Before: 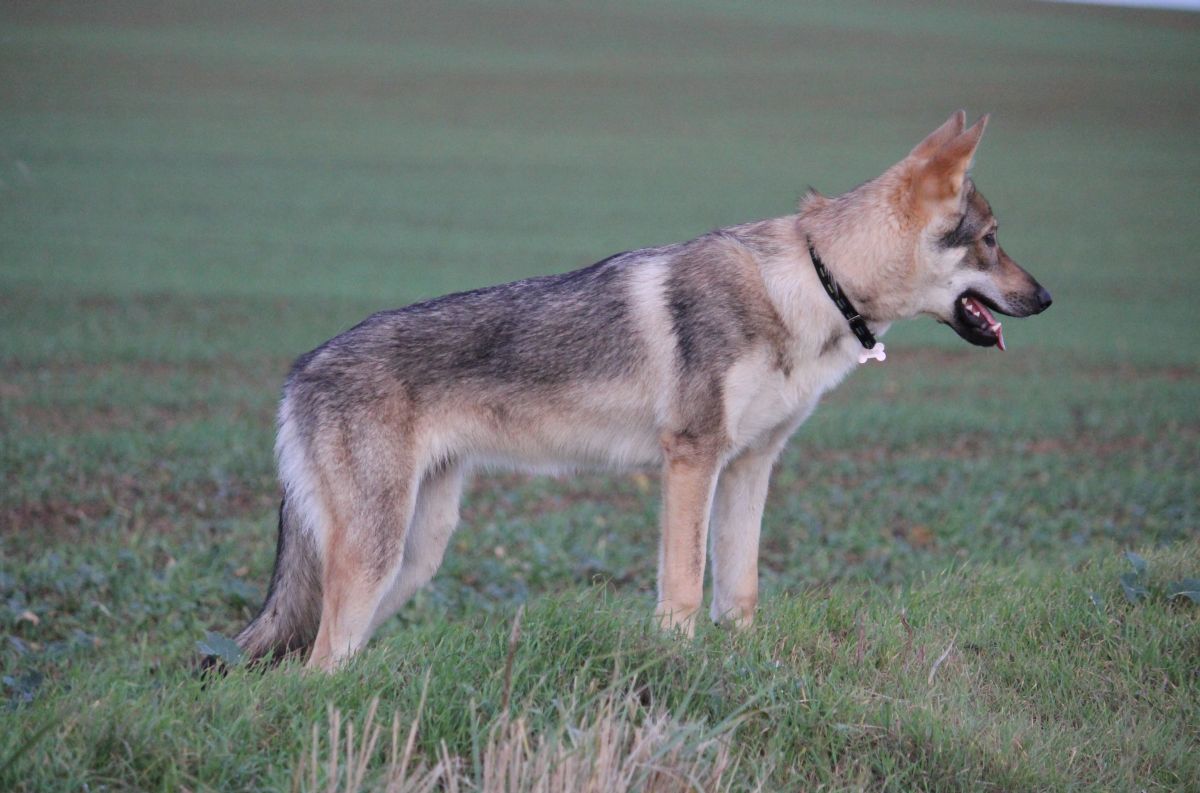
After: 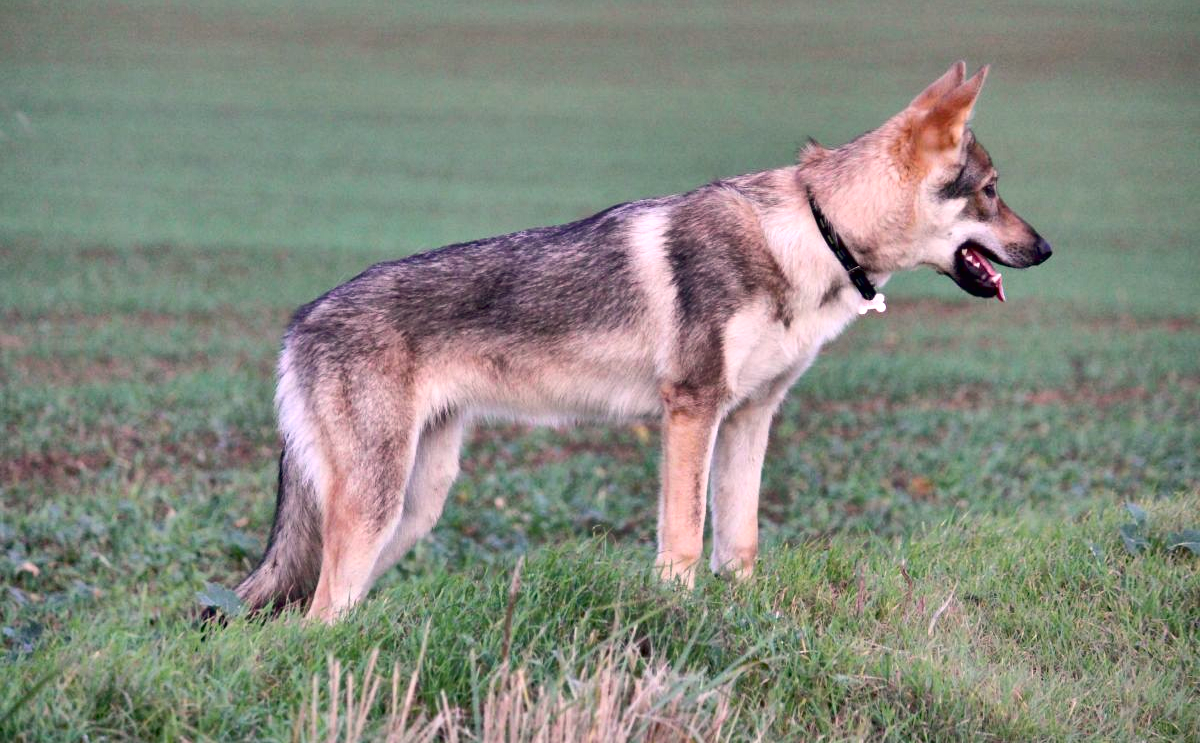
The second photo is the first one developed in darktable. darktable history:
shadows and highlights: shadows 20.92, highlights -80.83, soften with gaussian
exposure: black level correction 0.012, exposure 0.692 EV, compensate exposure bias true, compensate highlight preservation false
crop and rotate: top 6.201%
tone curve: curves: ch0 [(0, 0.01) (0.037, 0.032) (0.131, 0.108) (0.275, 0.258) (0.483, 0.512) (0.61, 0.661) (0.696, 0.742) (0.792, 0.834) (0.911, 0.936) (0.997, 0.995)]; ch1 [(0, 0) (0.308, 0.29) (0.425, 0.411) (0.503, 0.502) (0.551, 0.563) (0.683, 0.706) (0.746, 0.77) (1, 1)]; ch2 [(0, 0) (0.246, 0.233) (0.36, 0.352) (0.415, 0.415) (0.485, 0.487) (0.502, 0.502) (0.525, 0.523) (0.545, 0.552) (0.587, 0.6) (0.636, 0.652) (0.711, 0.729) (0.845, 0.855) (0.998, 0.977)], color space Lab, independent channels, preserve colors none
color correction: highlights a* 5.81, highlights b* 4.84
